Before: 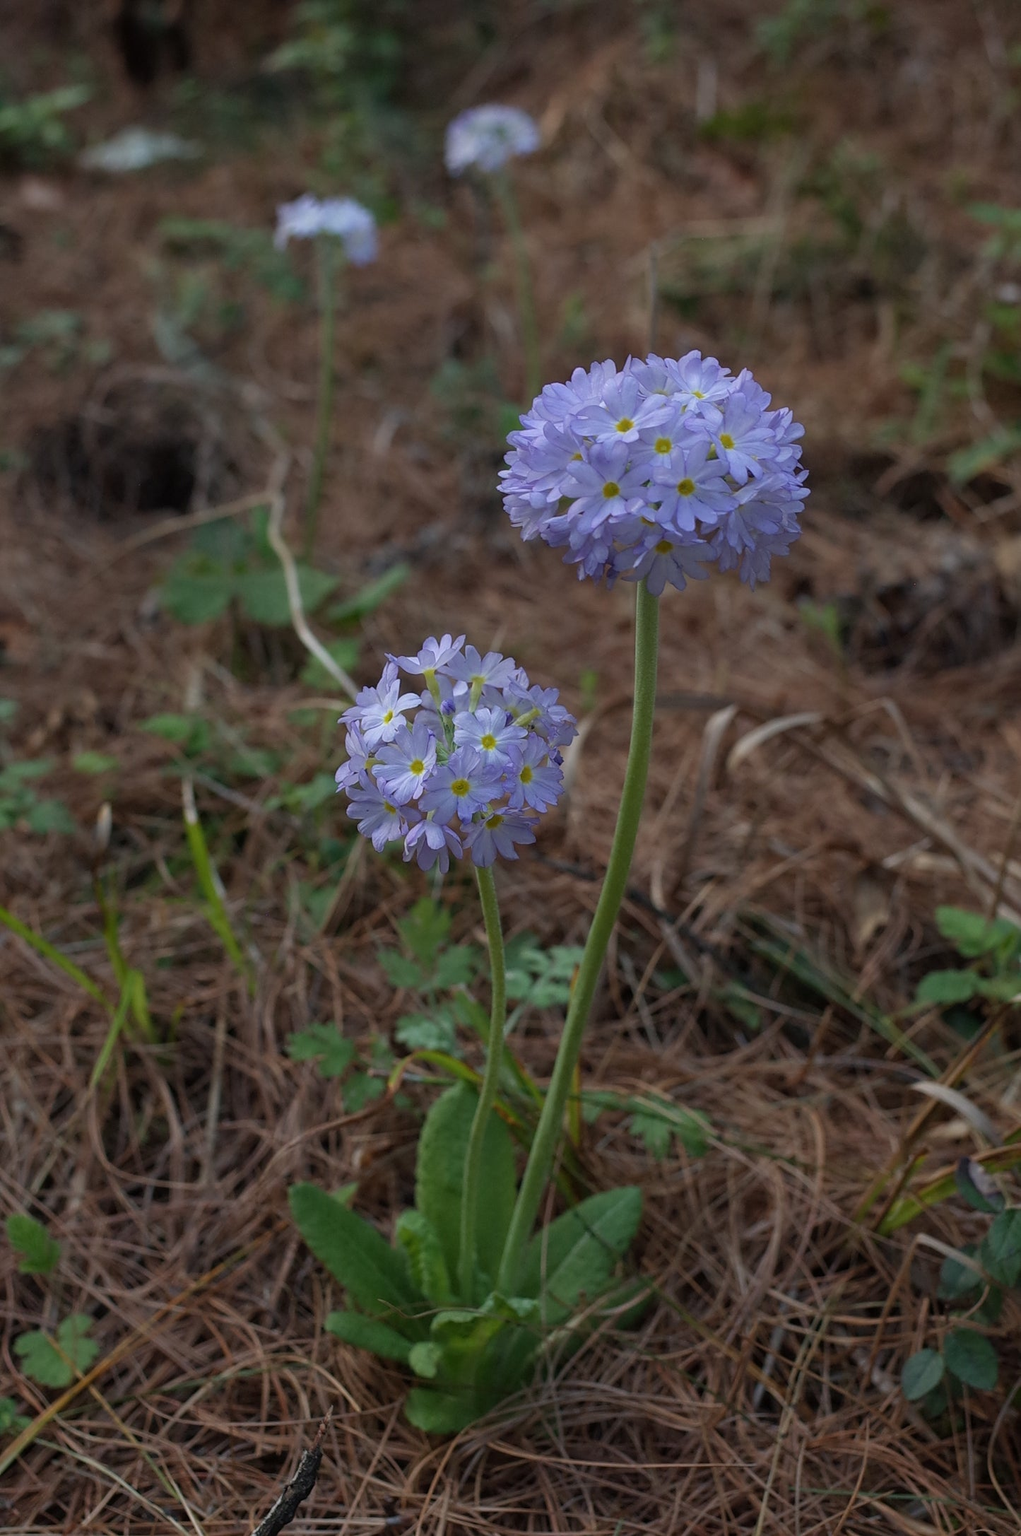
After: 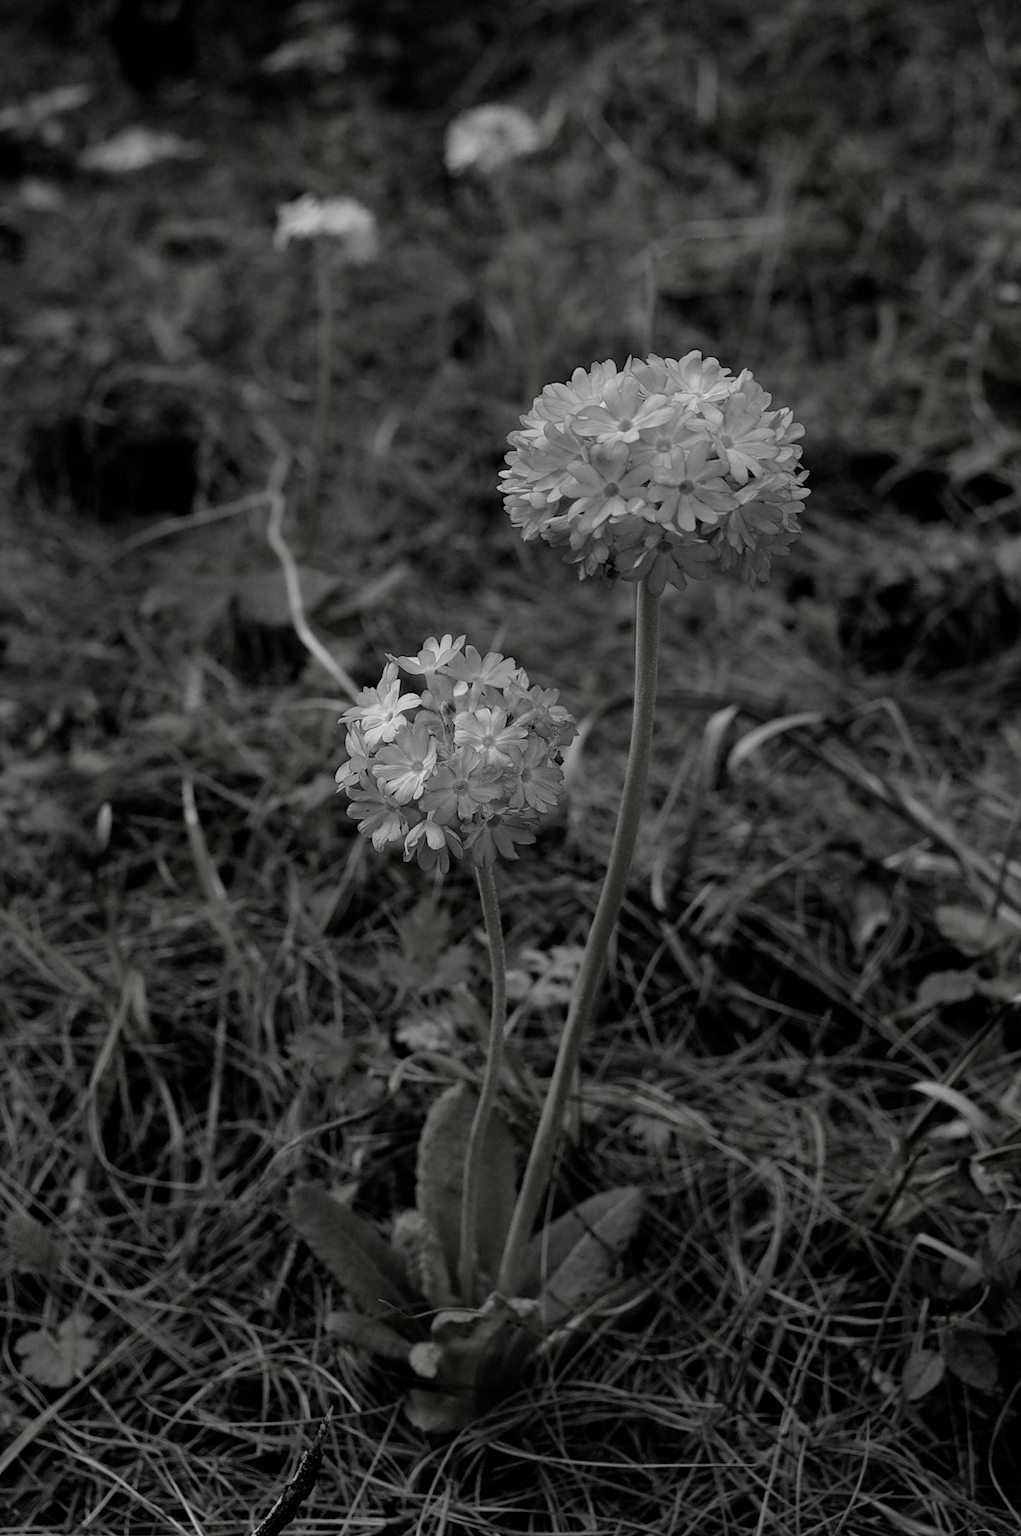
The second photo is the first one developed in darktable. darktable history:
shadows and highlights: shadows 1.54, highlights 40.16
filmic rgb: black relative exposure -5.07 EV, white relative exposure 3.2 EV, hardness 3.47, contrast 1.198, highlights saturation mix -49.15%, preserve chrominance no, color science v4 (2020)
